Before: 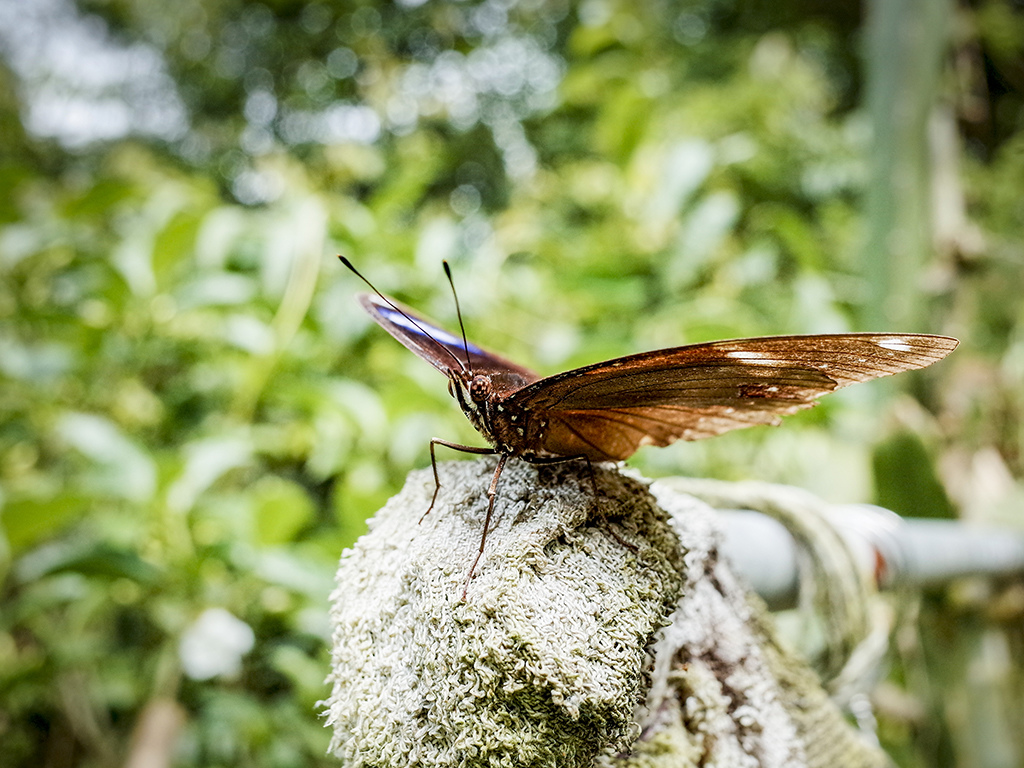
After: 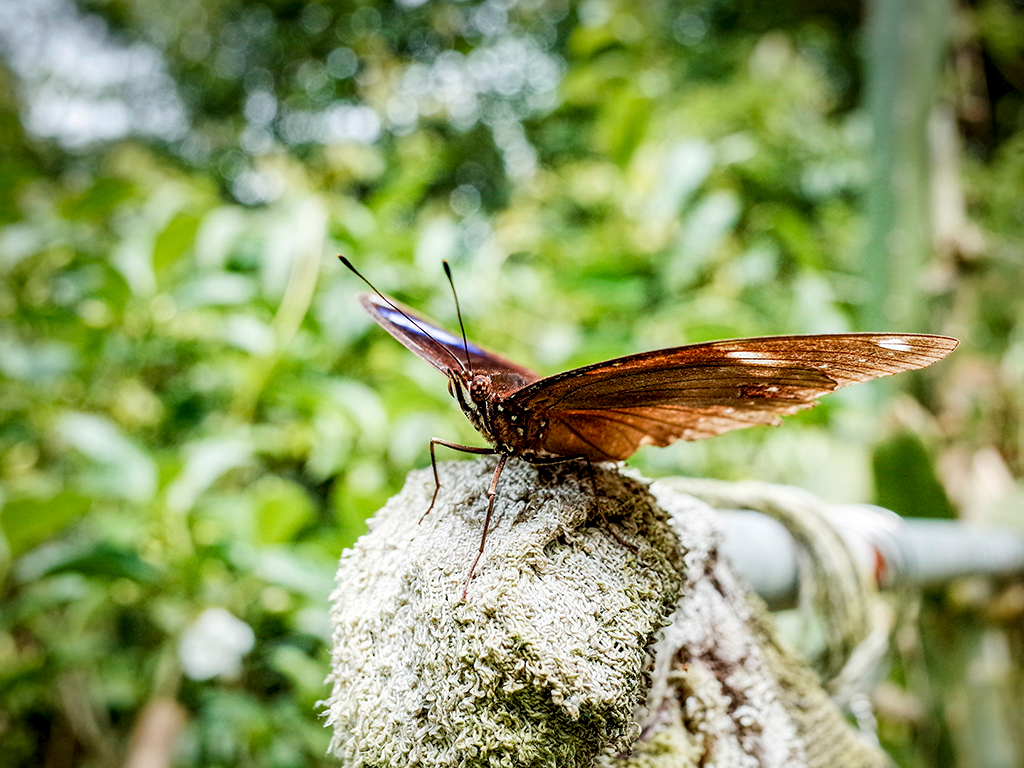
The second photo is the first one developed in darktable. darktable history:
white balance: emerald 1
local contrast: highlights 100%, shadows 100%, detail 120%, midtone range 0.2
